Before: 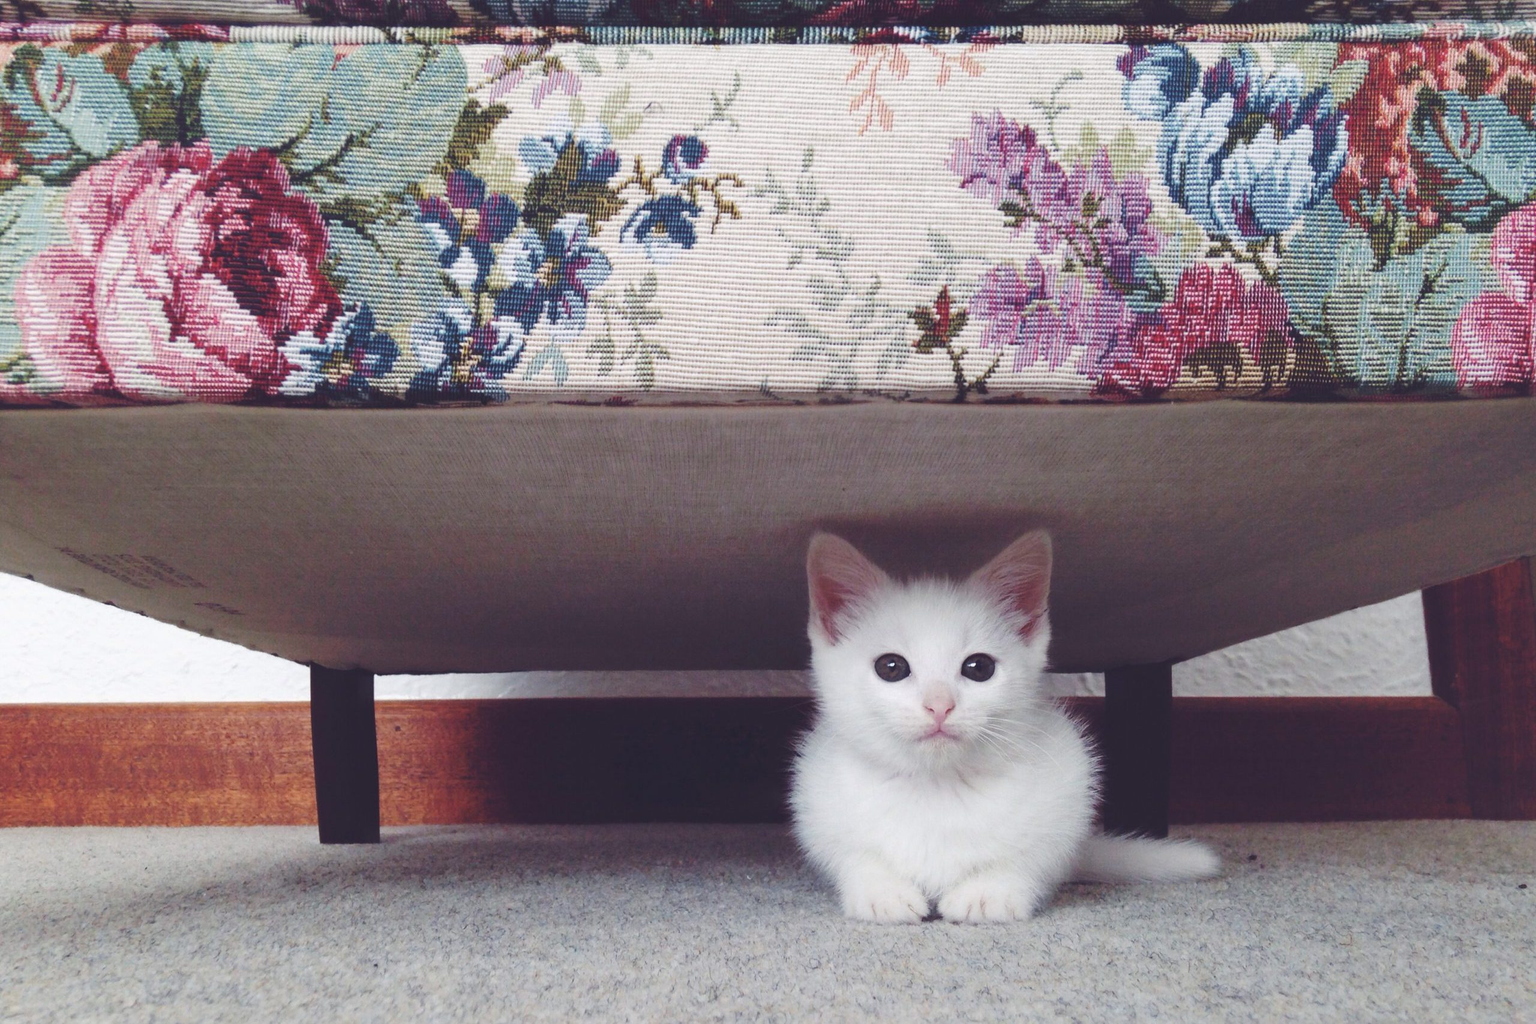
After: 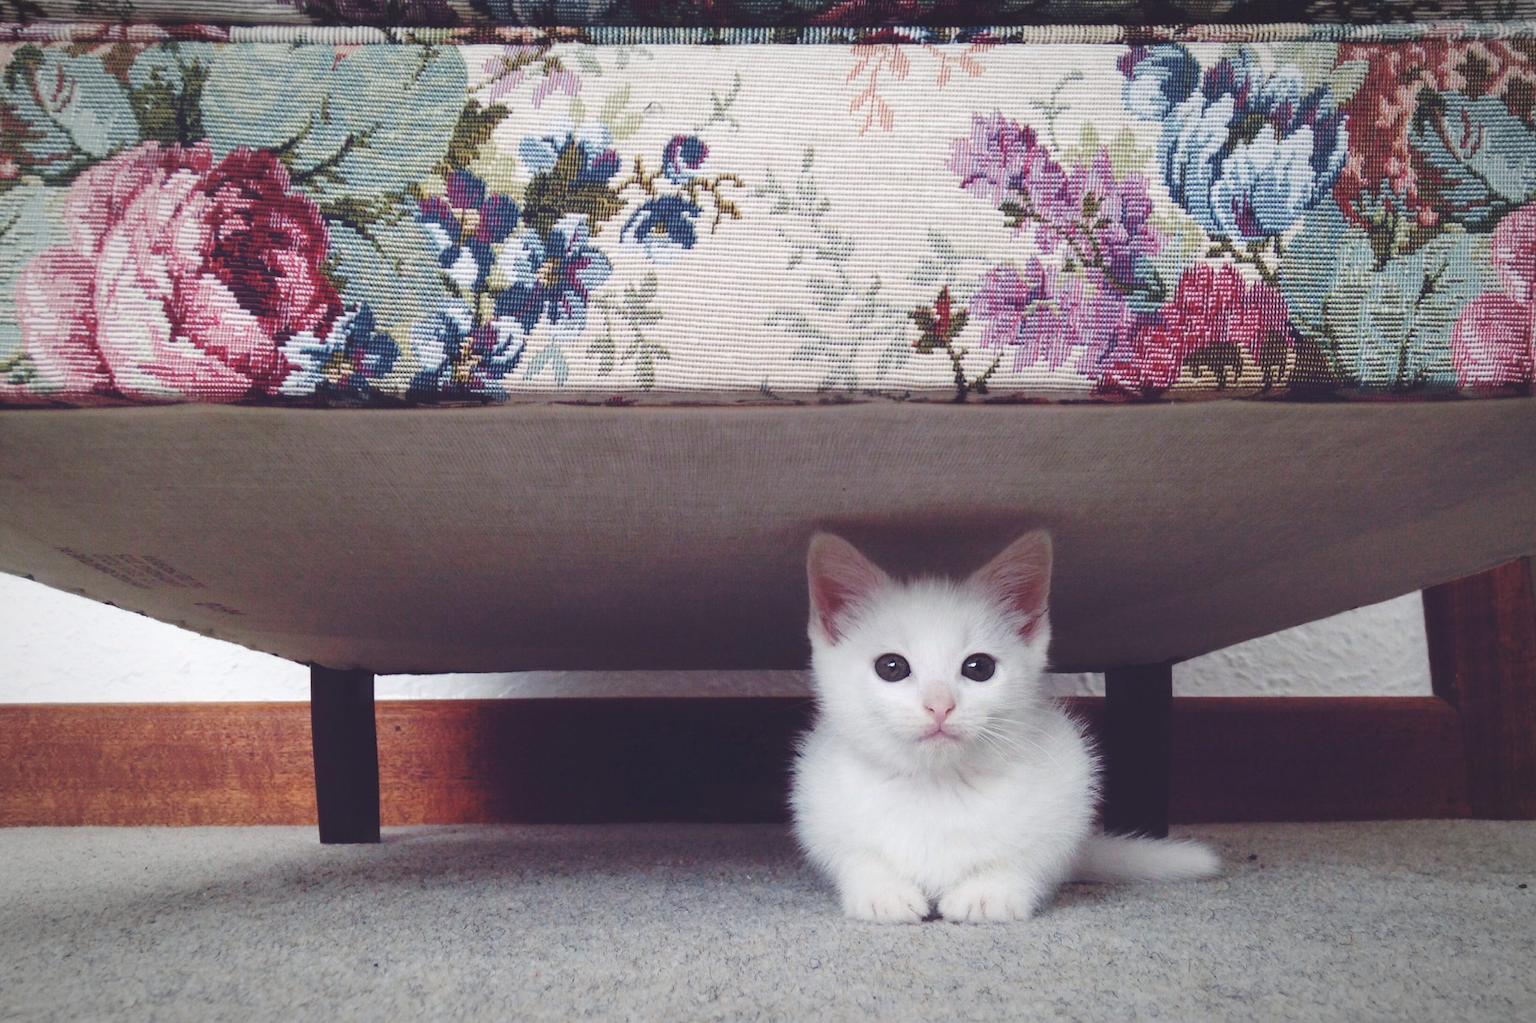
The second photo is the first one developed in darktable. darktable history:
vignetting: fall-off start 80.74%, fall-off radius 61.62%, automatic ratio true, width/height ratio 1.414
